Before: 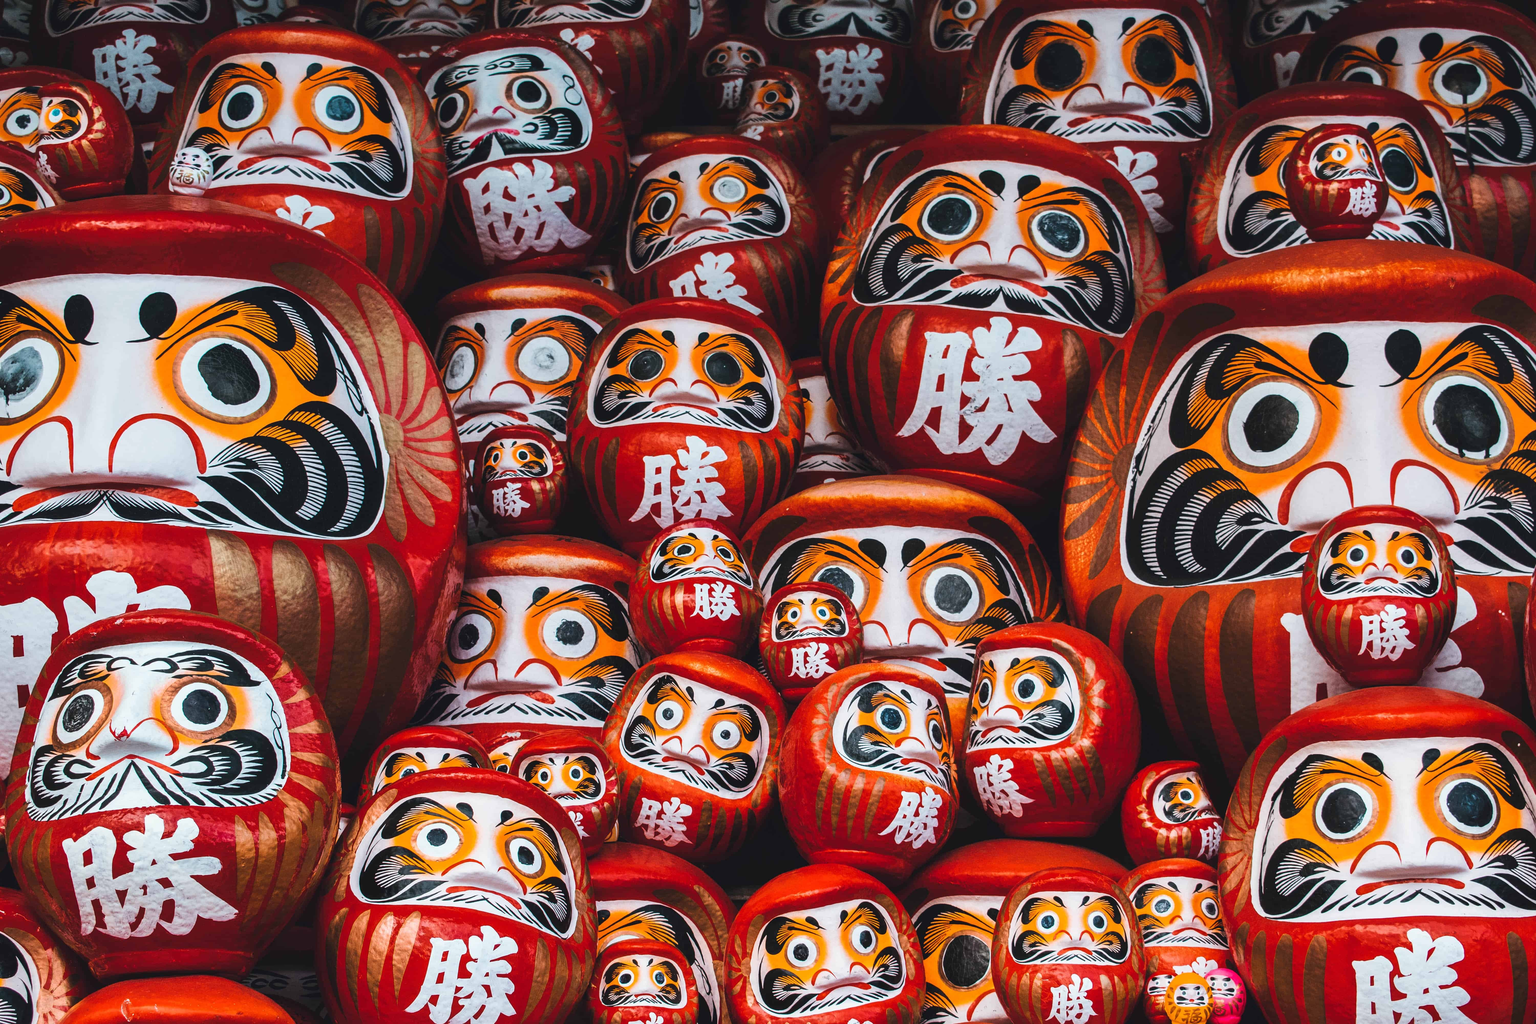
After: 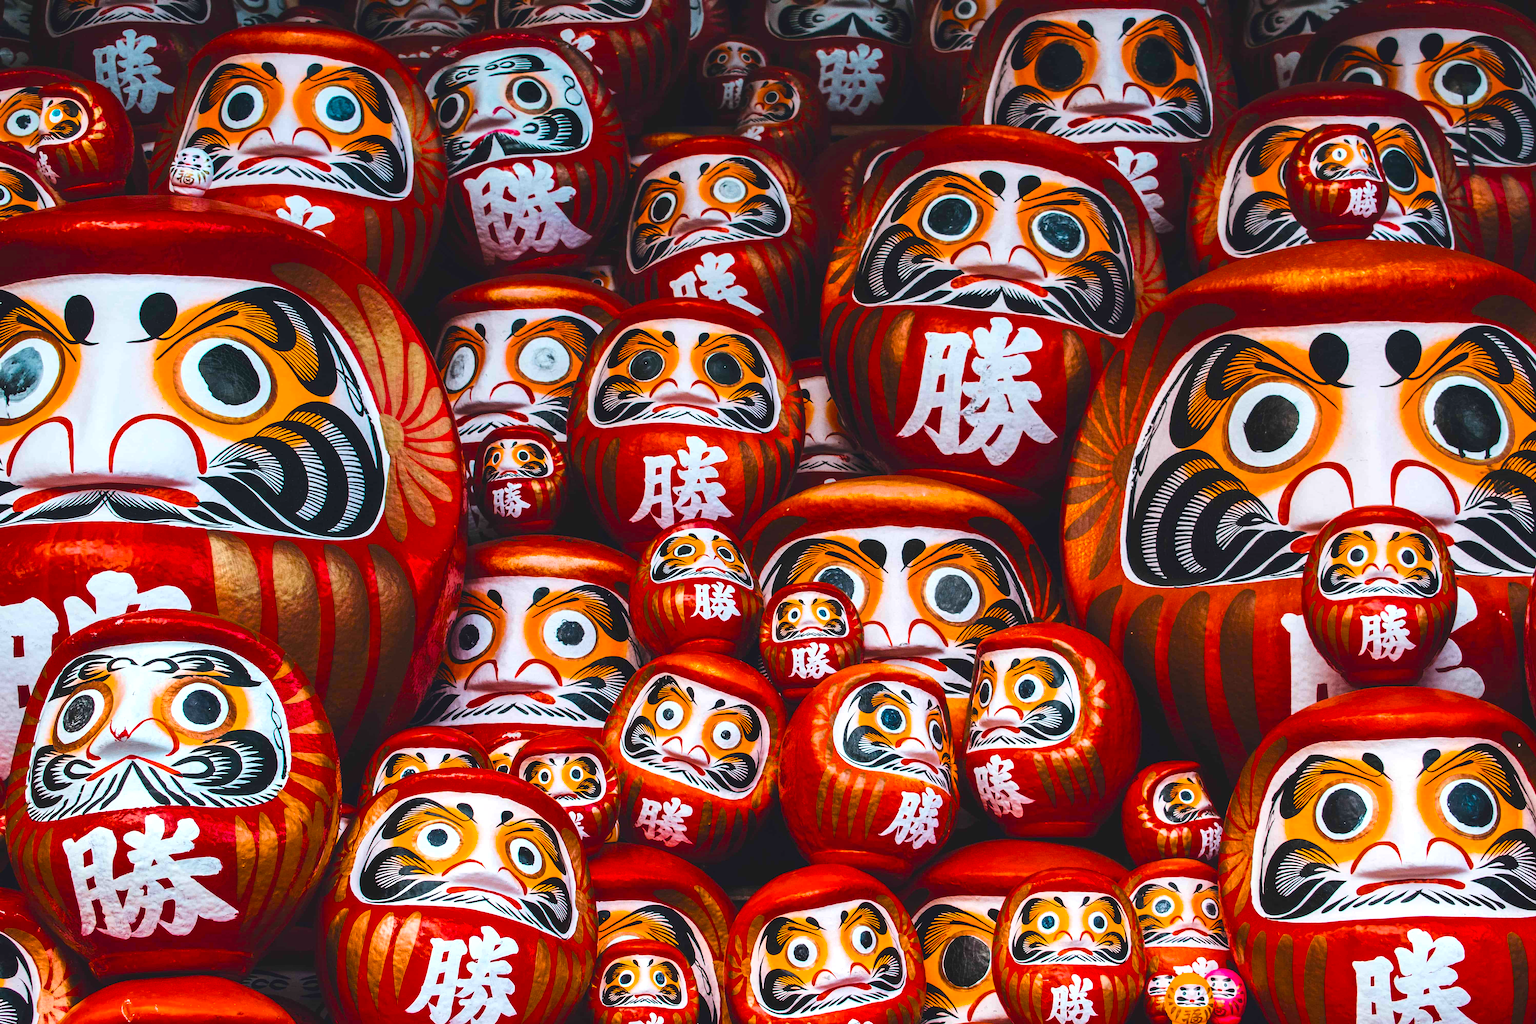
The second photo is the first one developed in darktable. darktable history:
color balance rgb: highlights gain › luminance 18.101%, global offset › luminance 0.253%, linear chroma grading › global chroma 10.086%, perceptual saturation grading › global saturation 35.704%, global vibrance 20%
